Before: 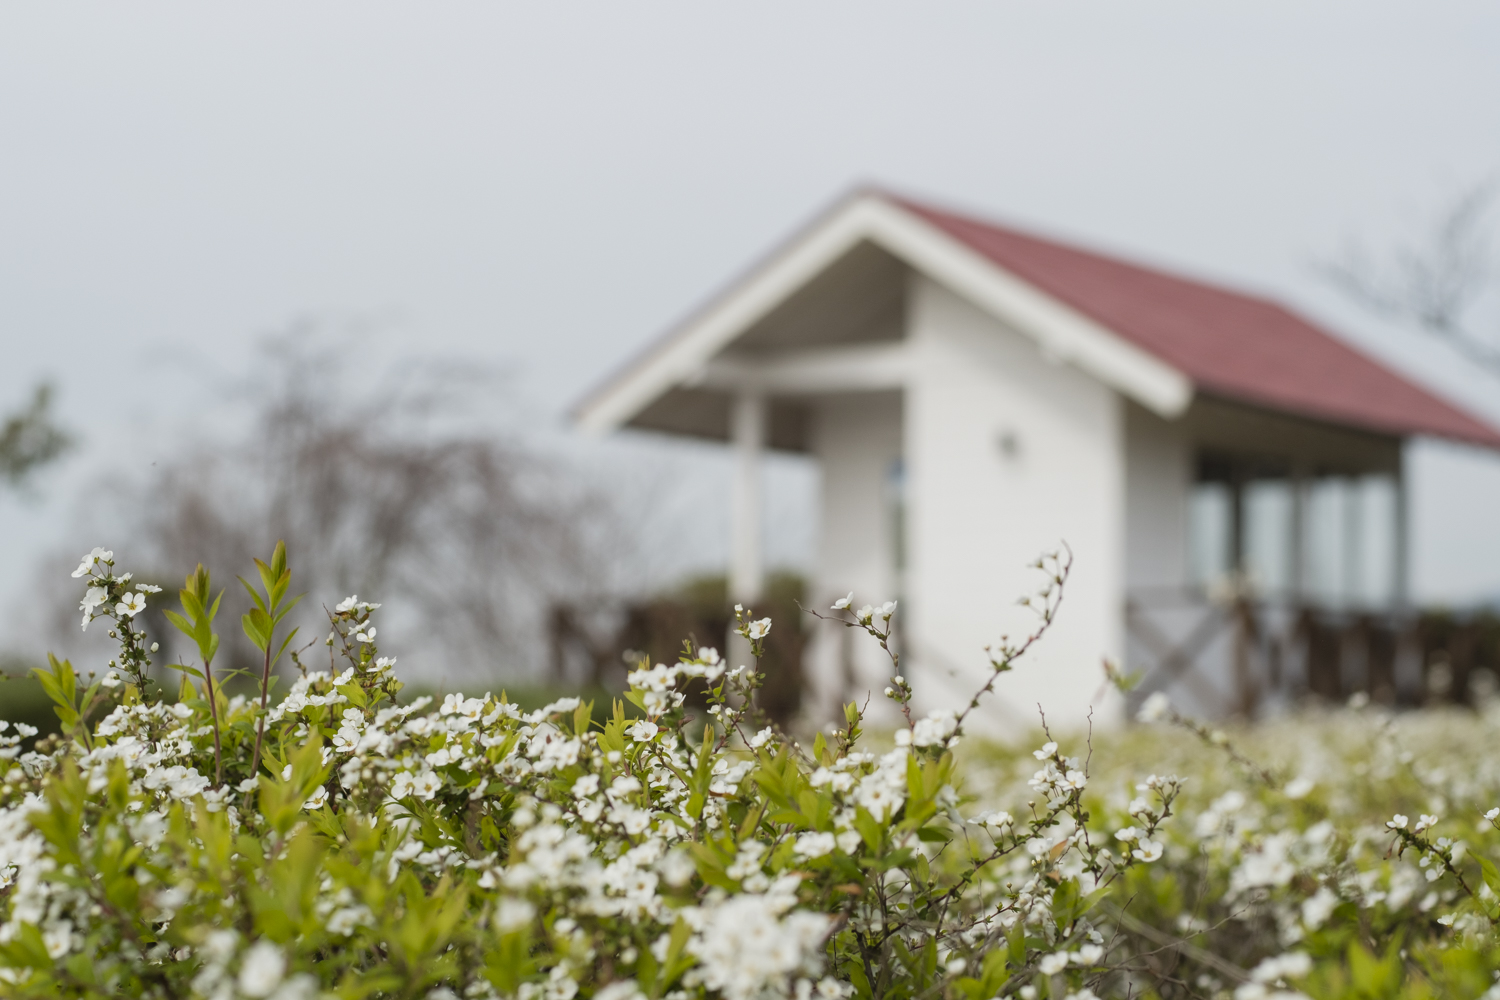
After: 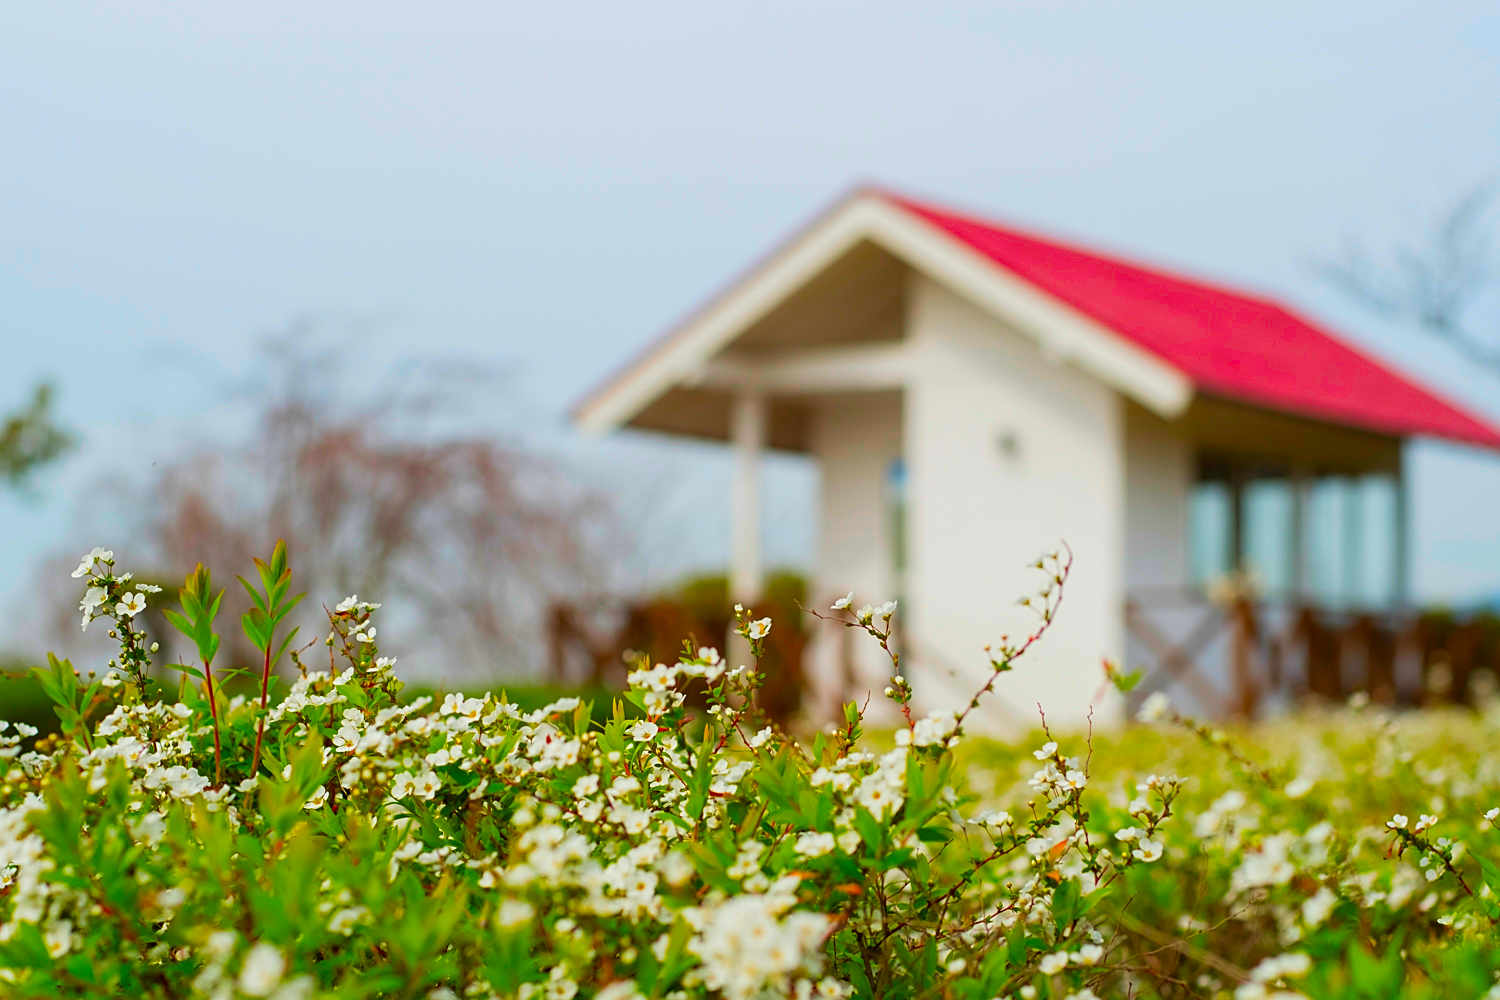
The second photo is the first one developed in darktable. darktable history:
sharpen: on, module defaults
color correction: highlights b* 0.043, saturation 2.96
